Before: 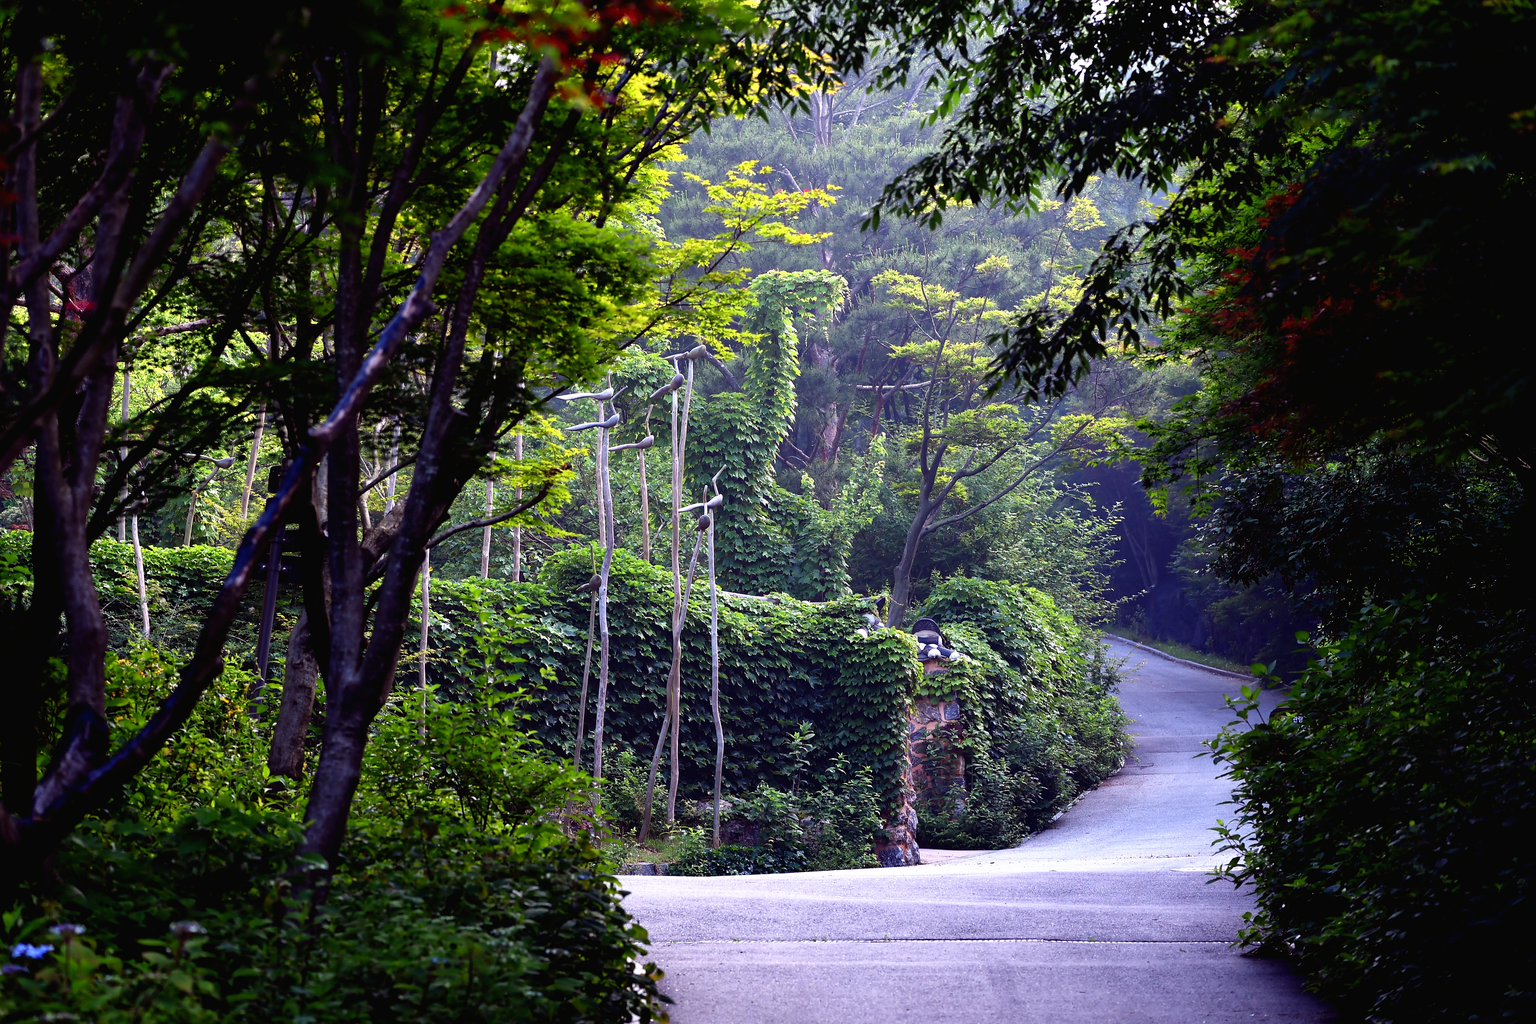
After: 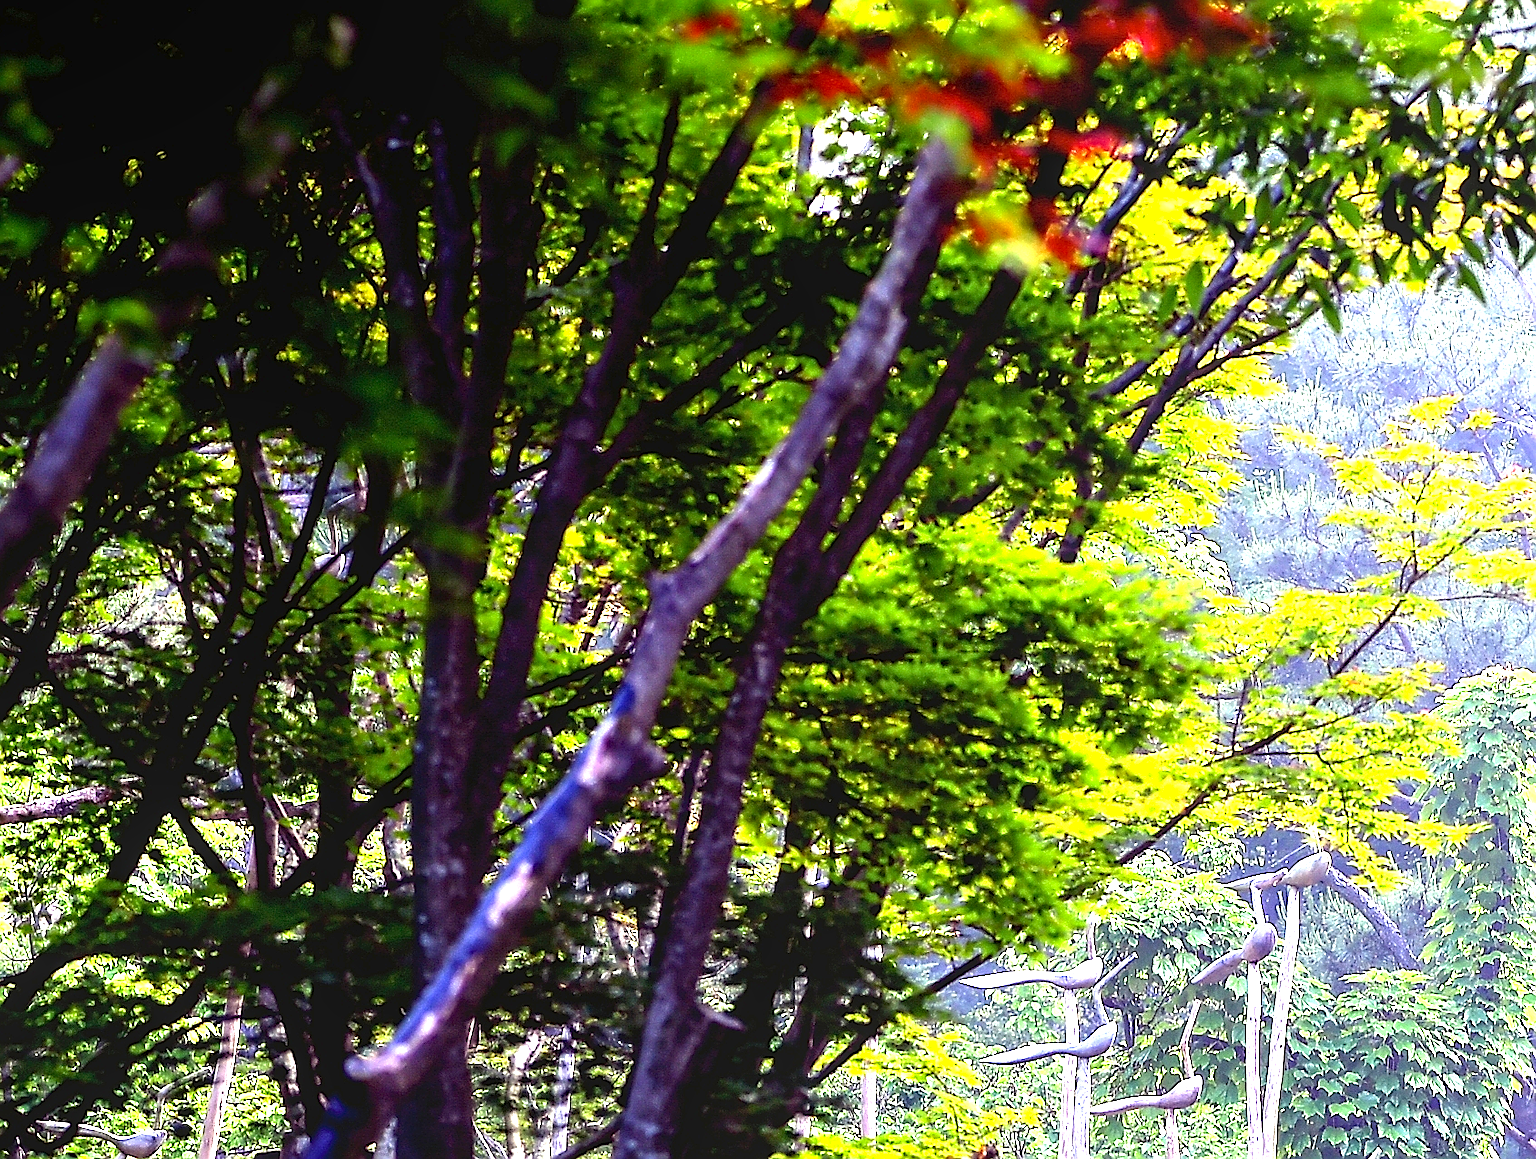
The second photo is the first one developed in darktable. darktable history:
crop and rotate: left 10.954%, top 0.047%, right 48.609%, bottom 54.184%
exposure: black level correction 0.001, exposure 1.996 EV, compensate exposure bias true, compensate highlight preservation false
local contrast: detail 109%
sharpen: radius 1.381, amount 1.263, threshold 0.679
